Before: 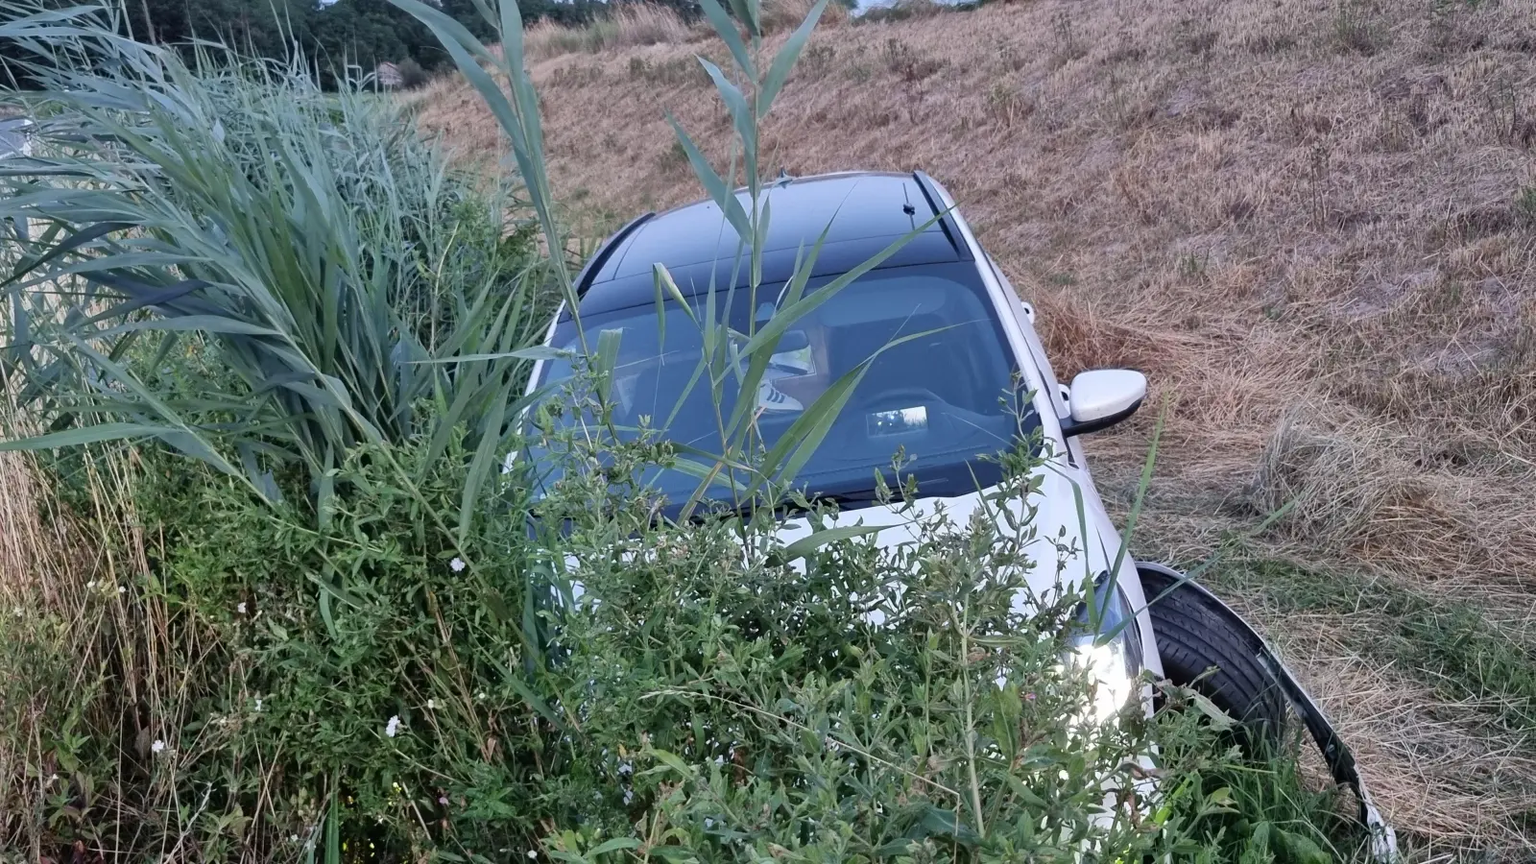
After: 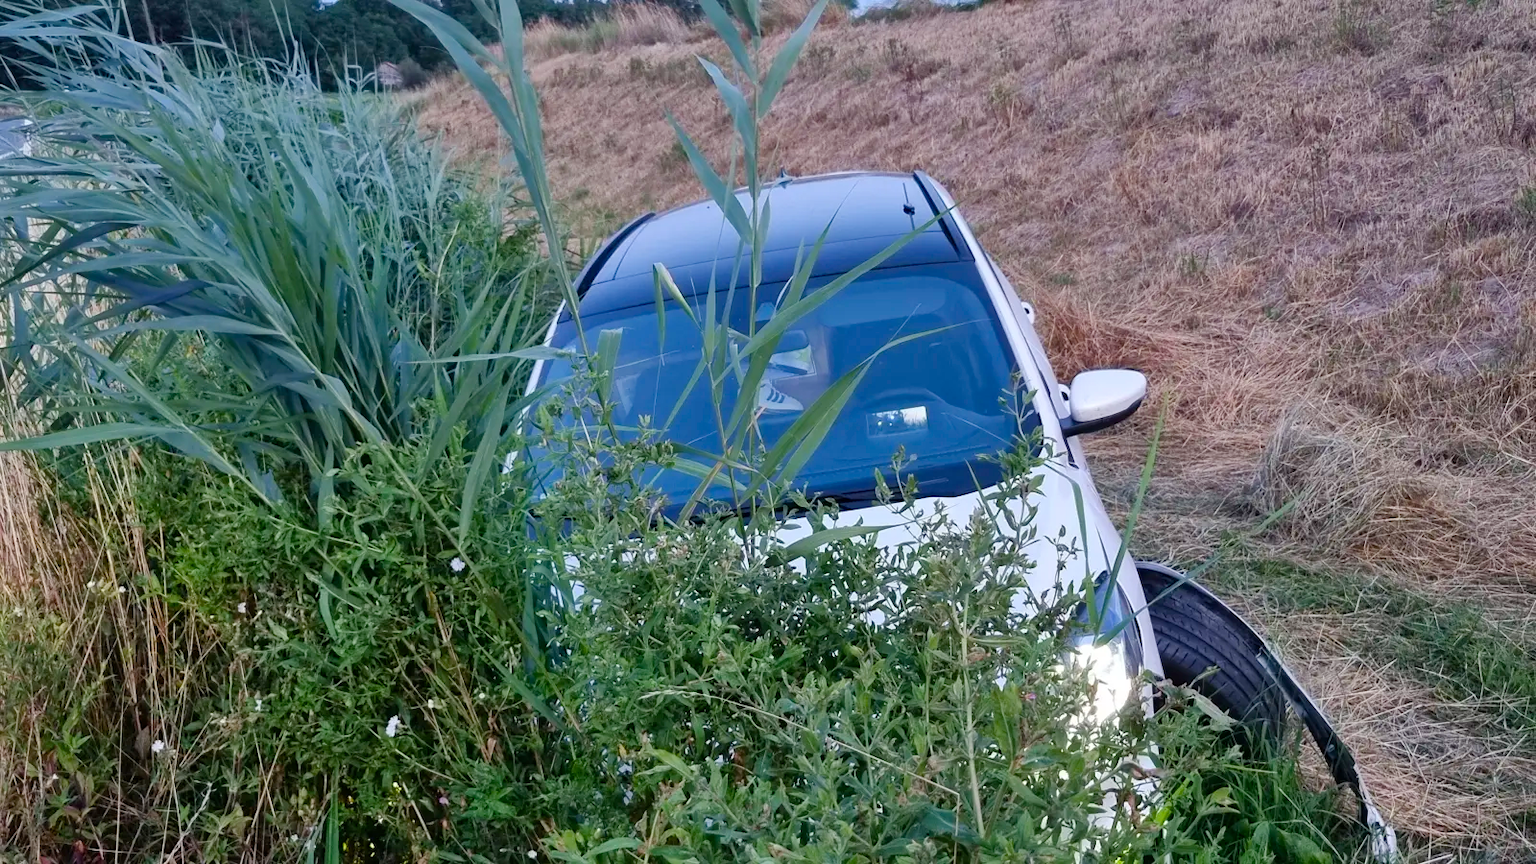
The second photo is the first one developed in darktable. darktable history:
tone equalizer: on, module defaults
color balance rgb: perceptual saturation grading › global saturation 27.448%, perceptual saturation grading › highlights -28.035%, perceptual saturation grading › mid-tones 15.639%, perceptual saturation grading › shadows 33.796%, global vibrance 20%
